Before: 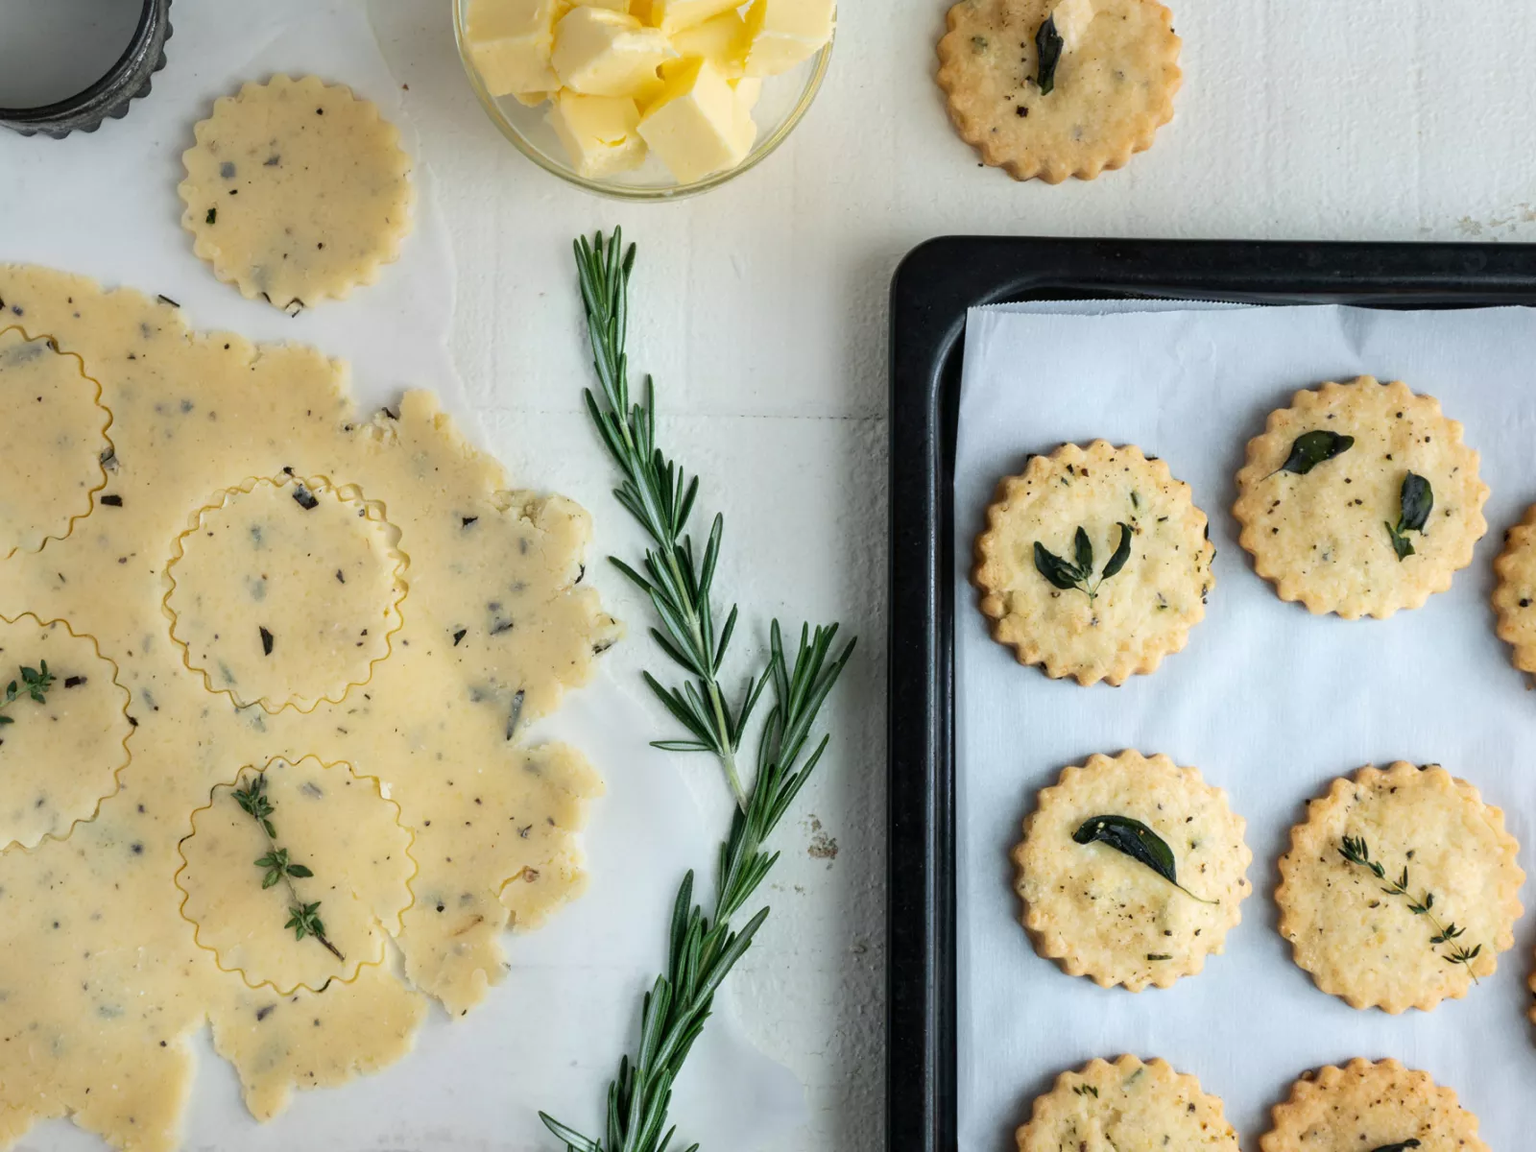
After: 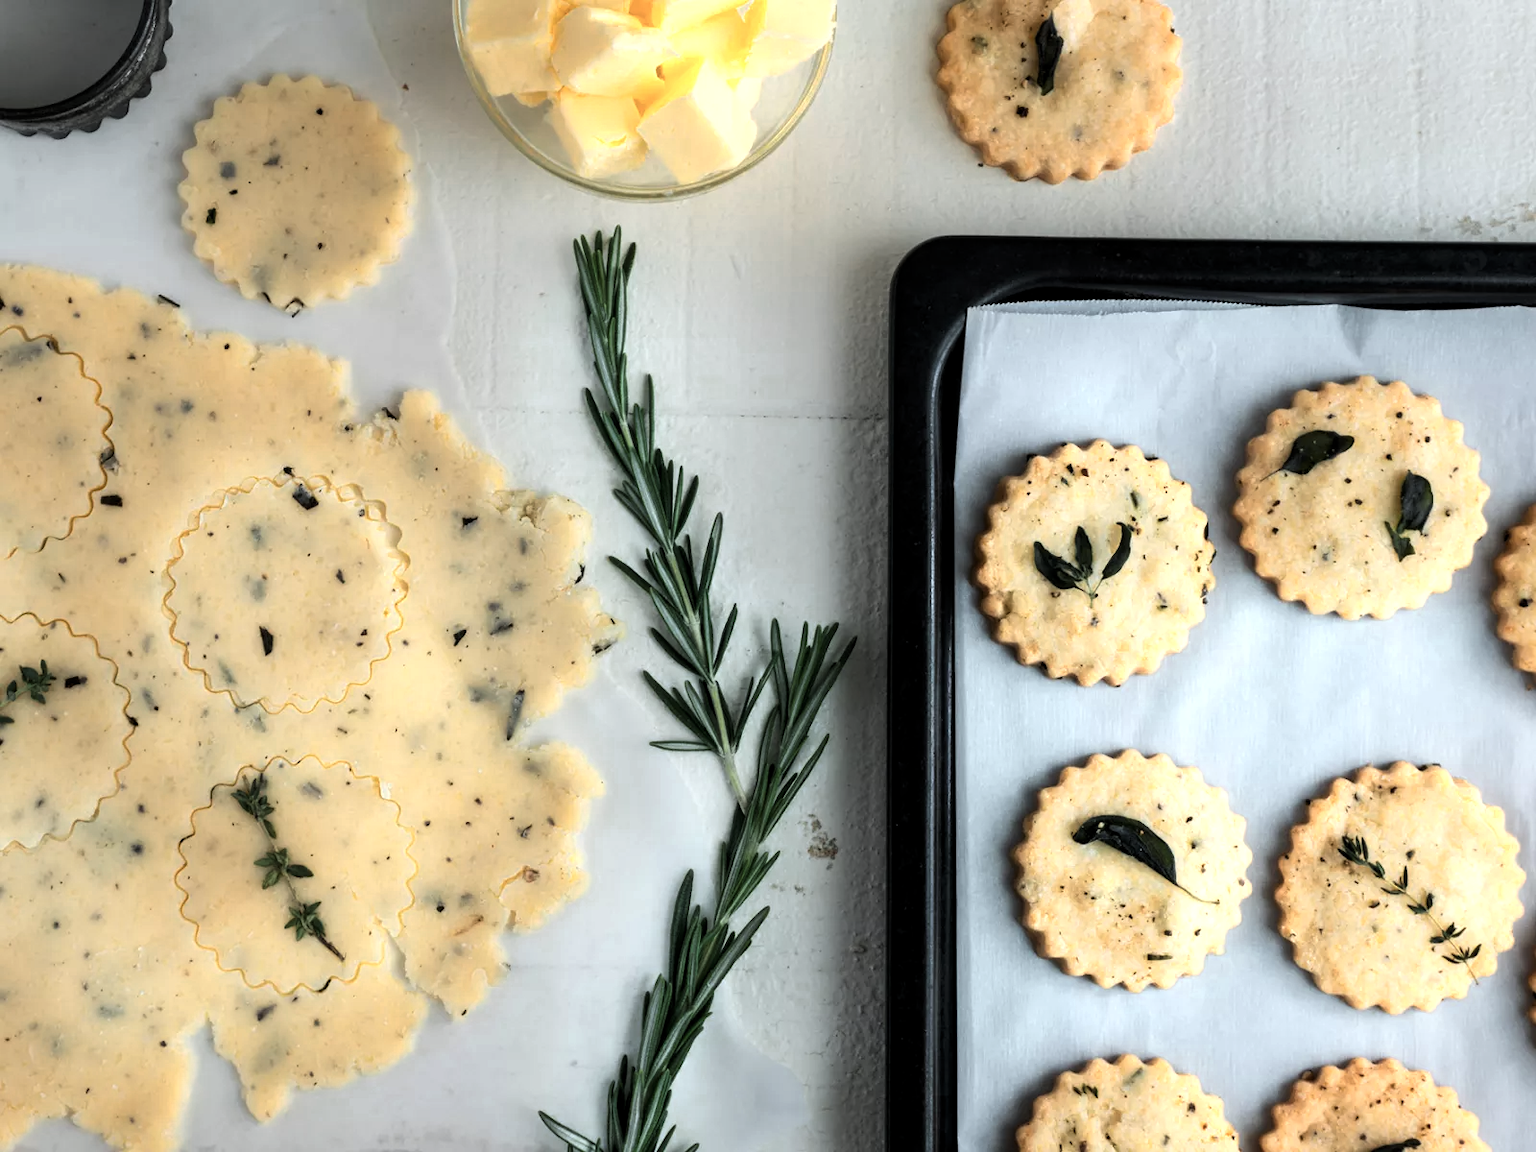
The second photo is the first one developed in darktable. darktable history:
color zones: curves: ch0 [(0.018, 0.548) (0.197, 0.654) (0.425, 0.447) (0.605, 0.658) (0.732, 0.579)]; ch1 [(0.105, 0.531) (0.224, 0.531) (0.386, 0.39) (0.618, 0.456) (0.732, 0.456) (0.956, 0.421)]; ch2 [(0.039, 0.583) (0.215, 0.465) (0.399, 0.544) (0.465, 0.548) (0.614, 0.447) (0.724, 0.43) (0.882, 0.623) (0.956, 0.632)]
levels: levels [0.029, 0.545, 0.971]
